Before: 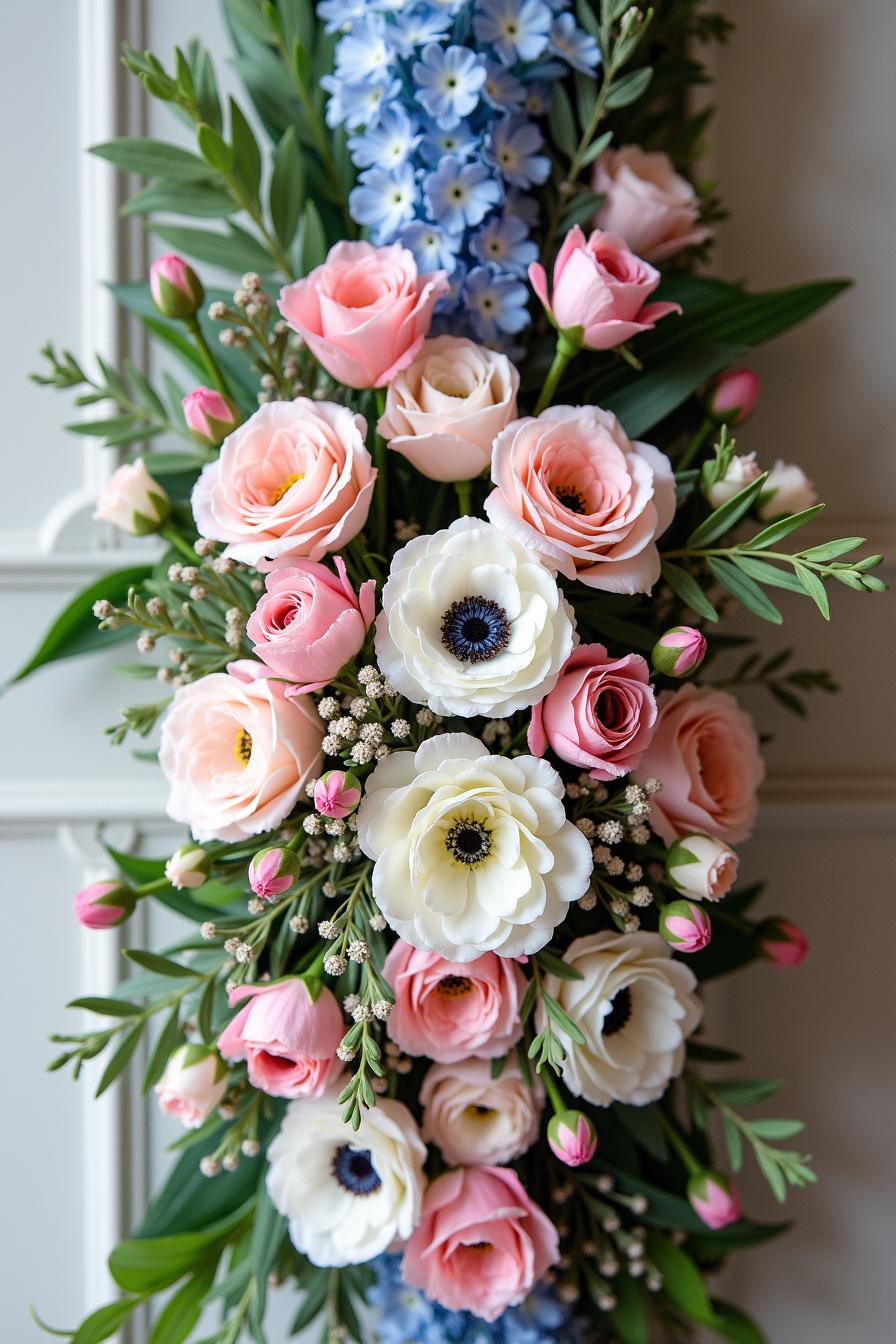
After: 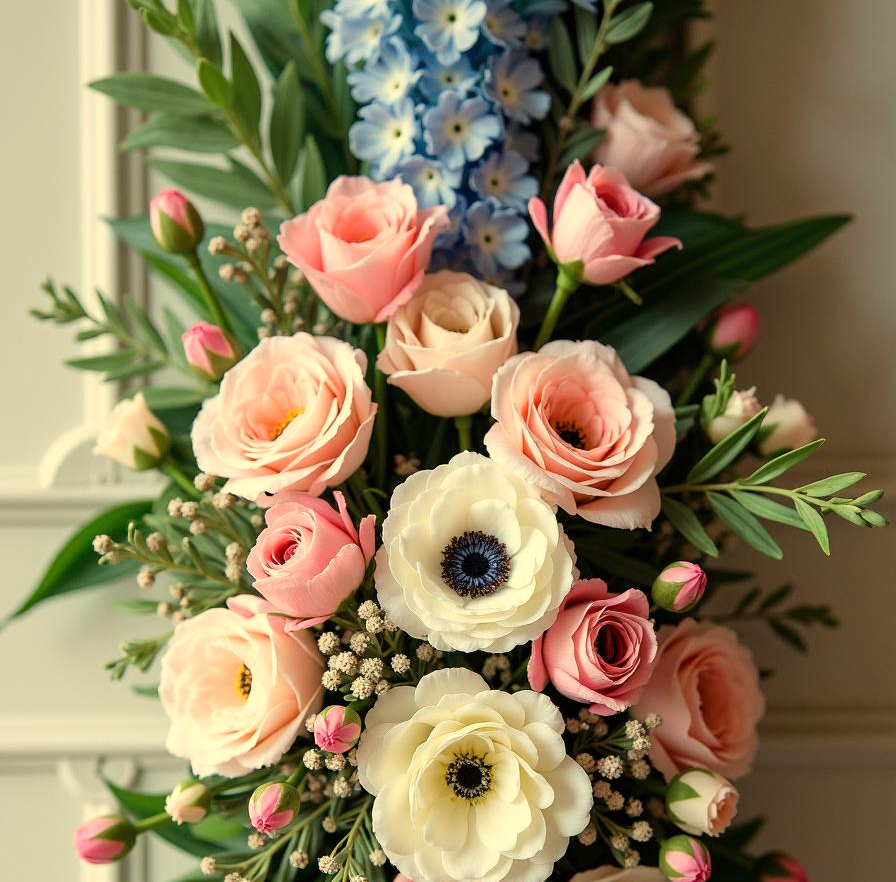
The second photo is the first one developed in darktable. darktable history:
crop and rotate: top 4.848%, bottom 29.503%
white balance: red 1.08, blue 0.791
